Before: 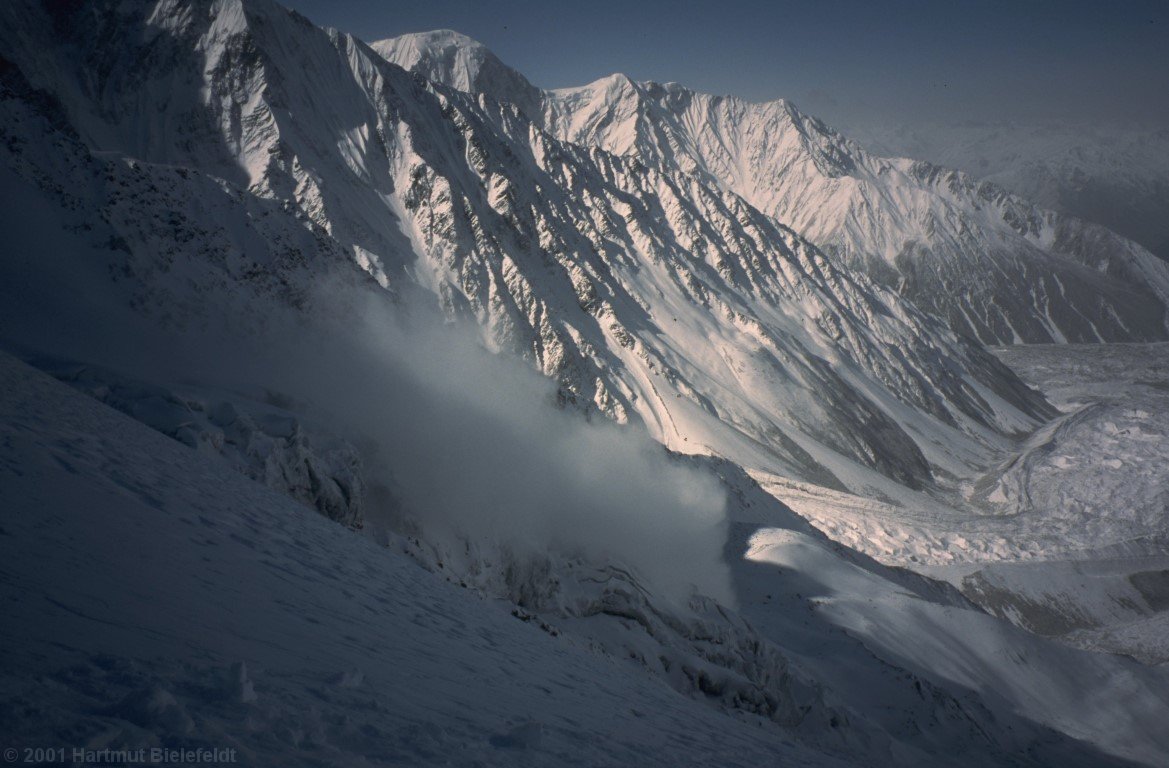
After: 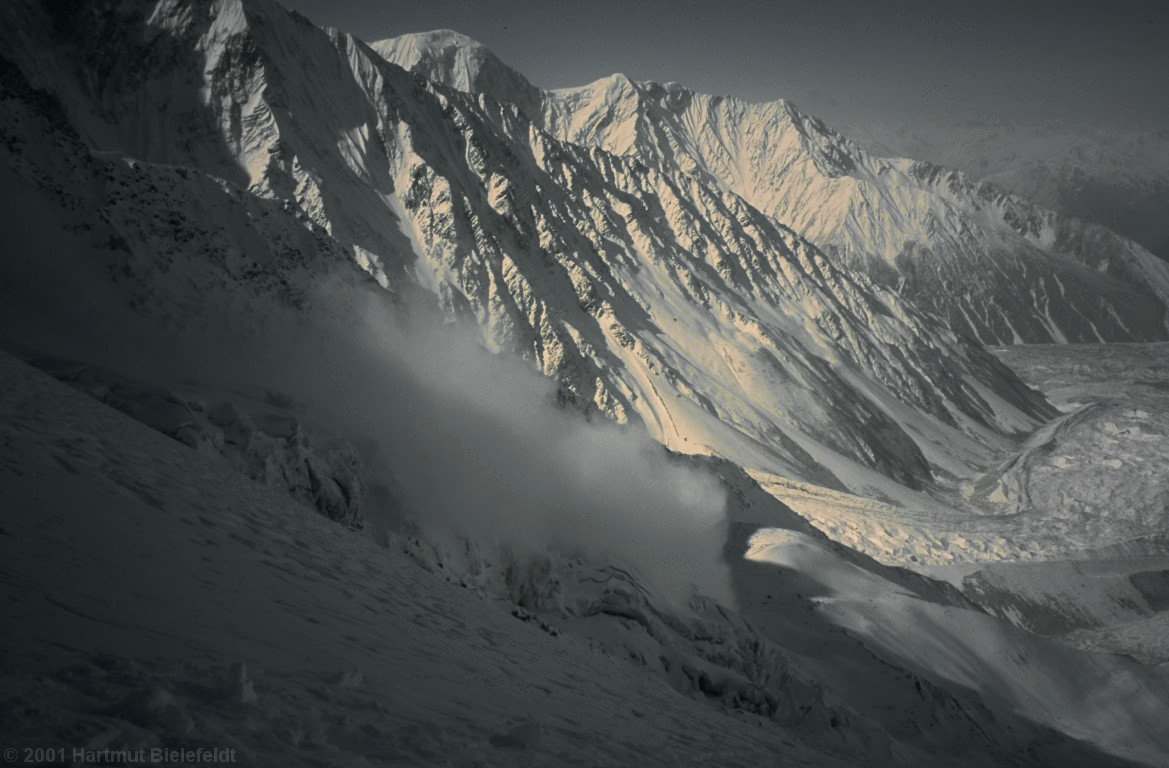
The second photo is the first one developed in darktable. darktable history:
color correction: highlights a* -0.435, highlights b* 9.45, shadows a* -8.91, shadows b* 1.26
color zones: curves: ch0 [(0.004, 0.388) (0.125, 0.392) (0.25, 0.404) (0.375, 0.5) (0.5, 0.5) (0.625, 0.5) (0.75, 0.5) (0.875, 0.5)]; ch1 [(0, 0.5) (0.125, 0.5) (0.25, 0.5) (0.375, 0.124) (0.524, 0.124) (0.645, 0.128) (0.789, 0.132) (0.914, 0.096) (0.998, 0.068)]
contrast brightness saturation: contrast 0.1, brightness 0.015, saturation 0.017
